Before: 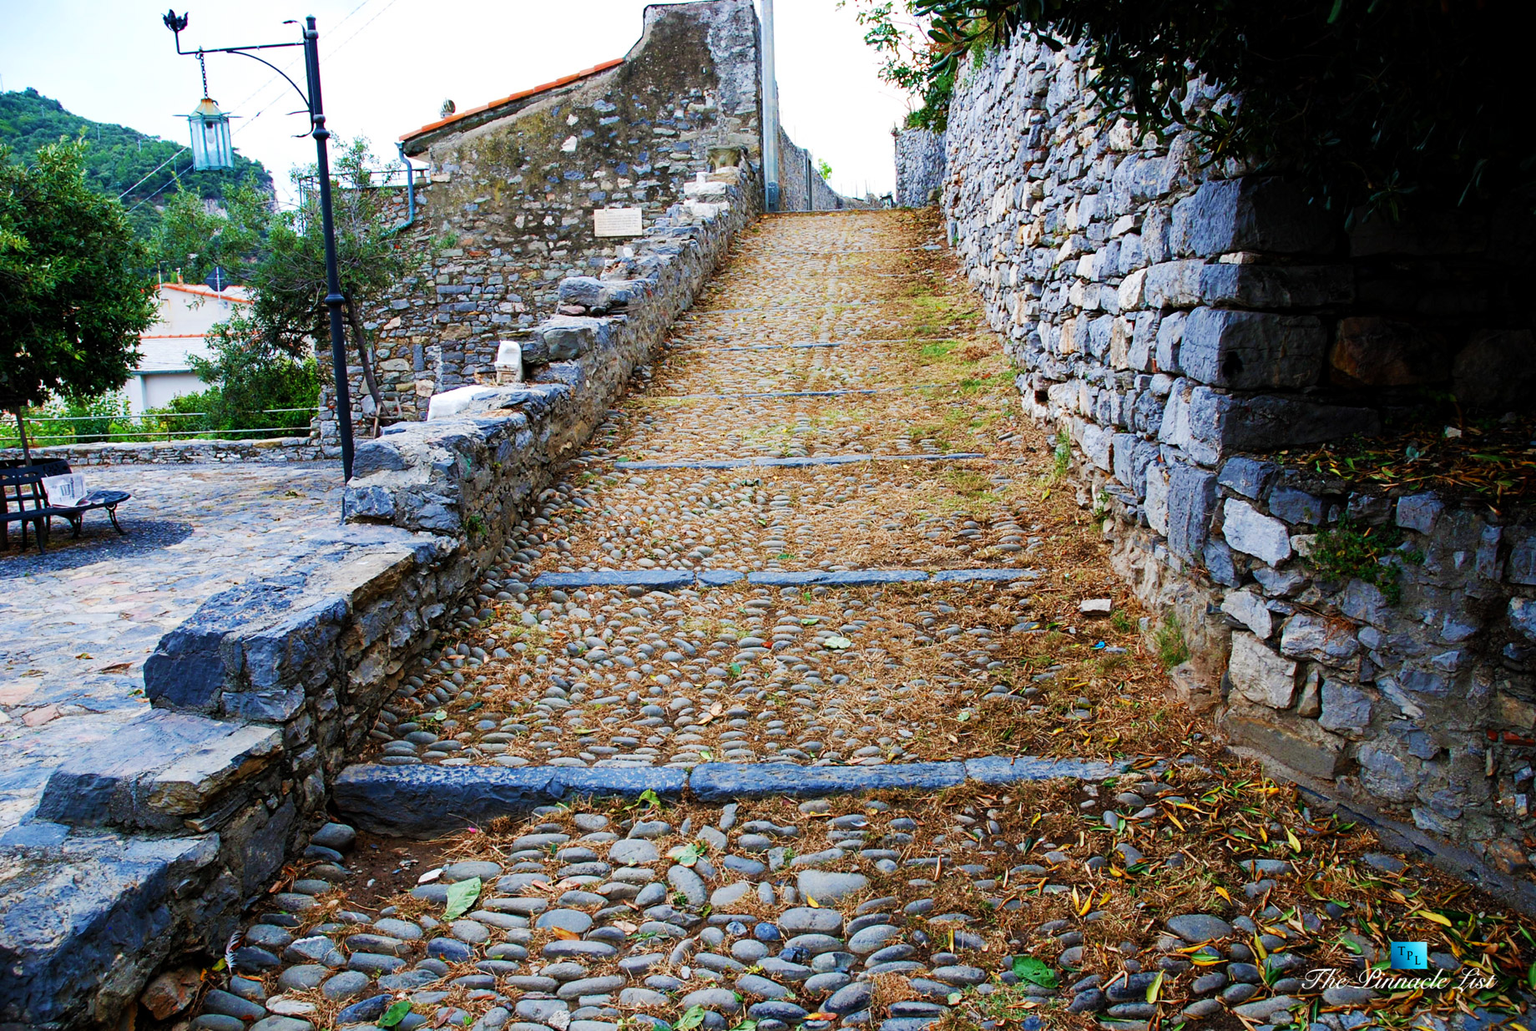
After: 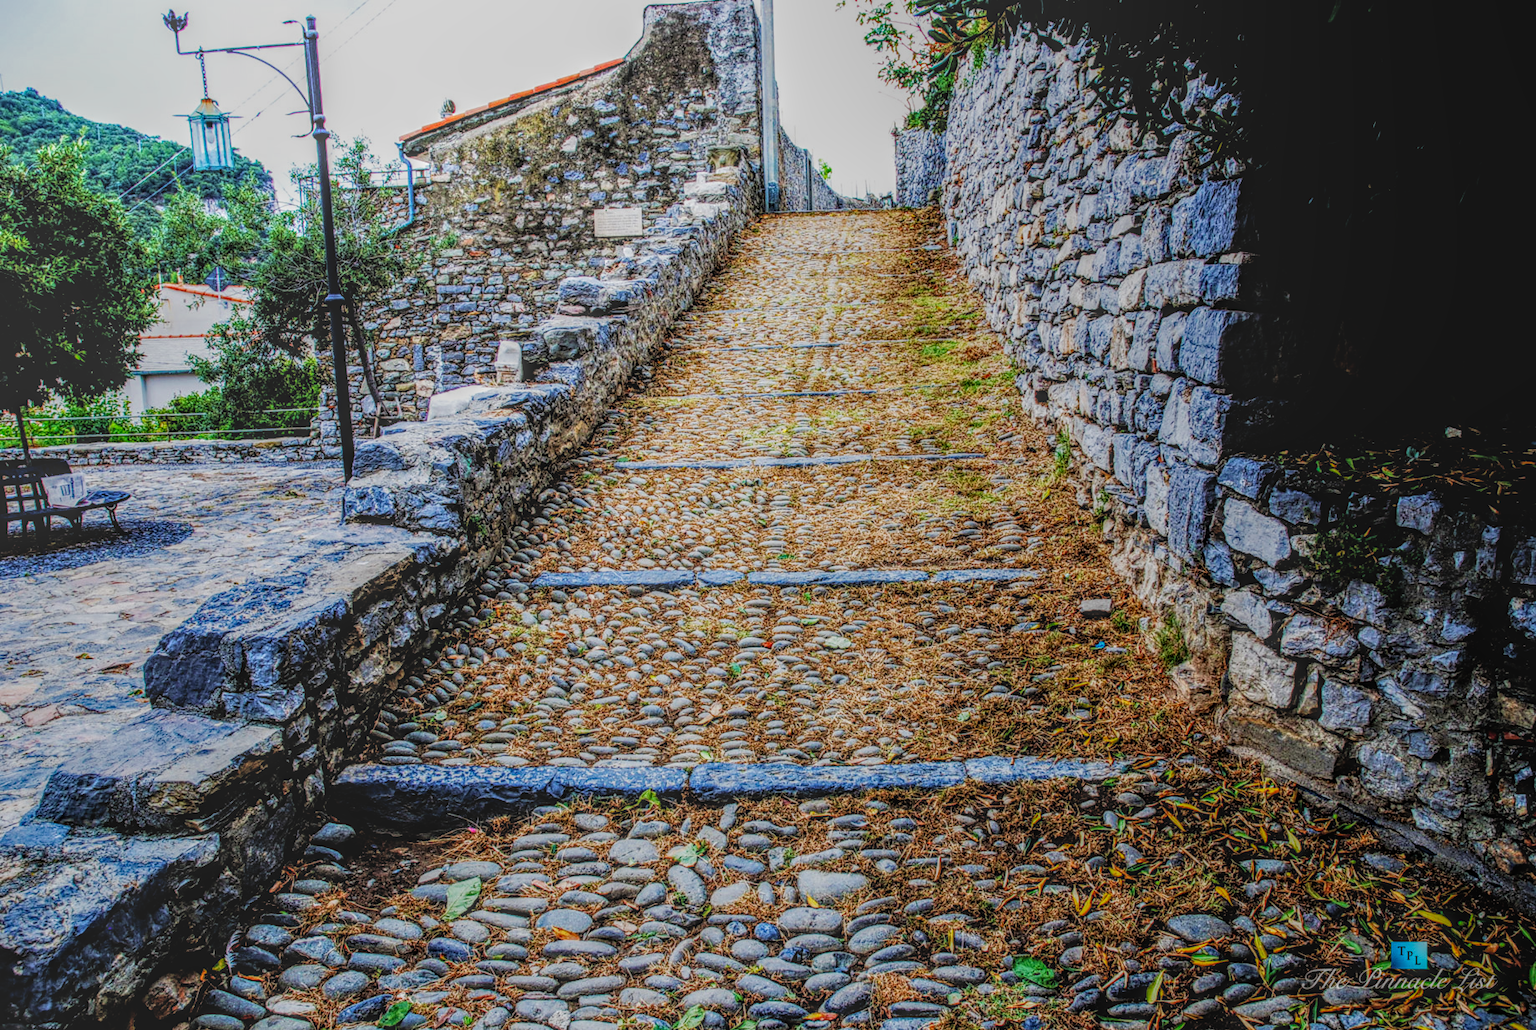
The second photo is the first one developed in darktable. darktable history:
filmic rgb: black relative exposure -5 EV, hardness 2.88, contrast 1.3, highlights saturation mix -30%
levels: levels [0, 0.476, 0.951]
local contrast: highlights 0%, shadows 0%, detail 200%, midtone range 0.25
